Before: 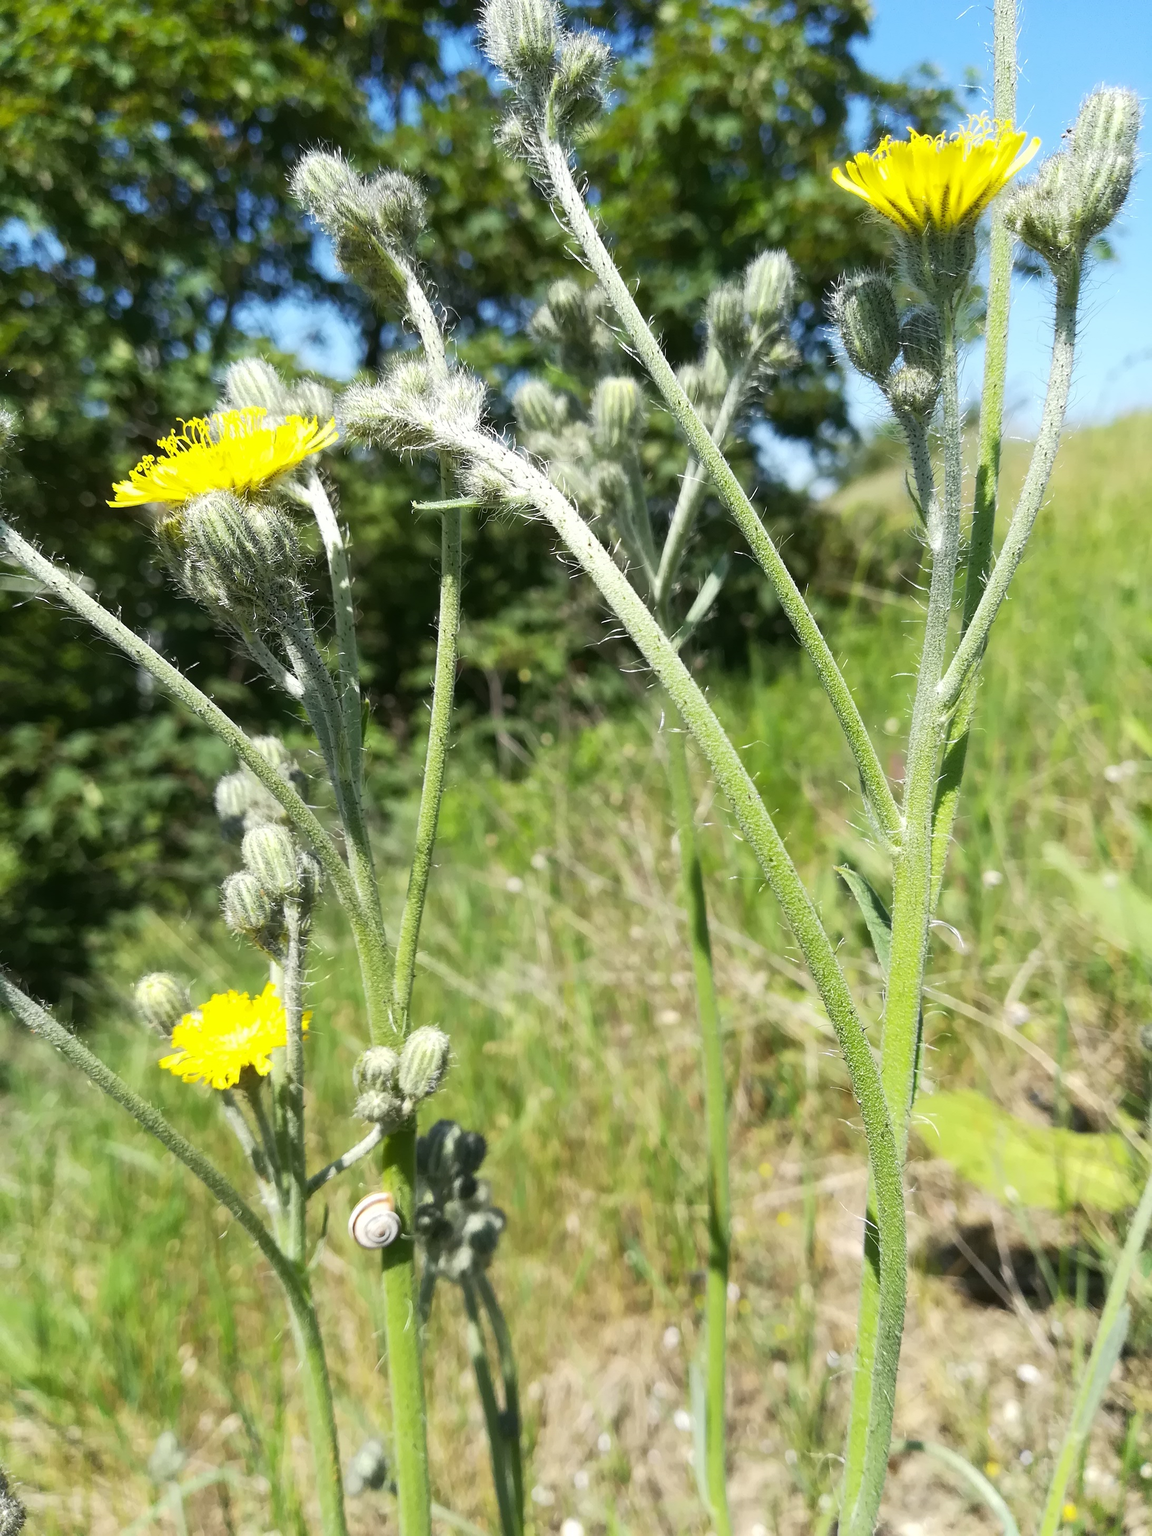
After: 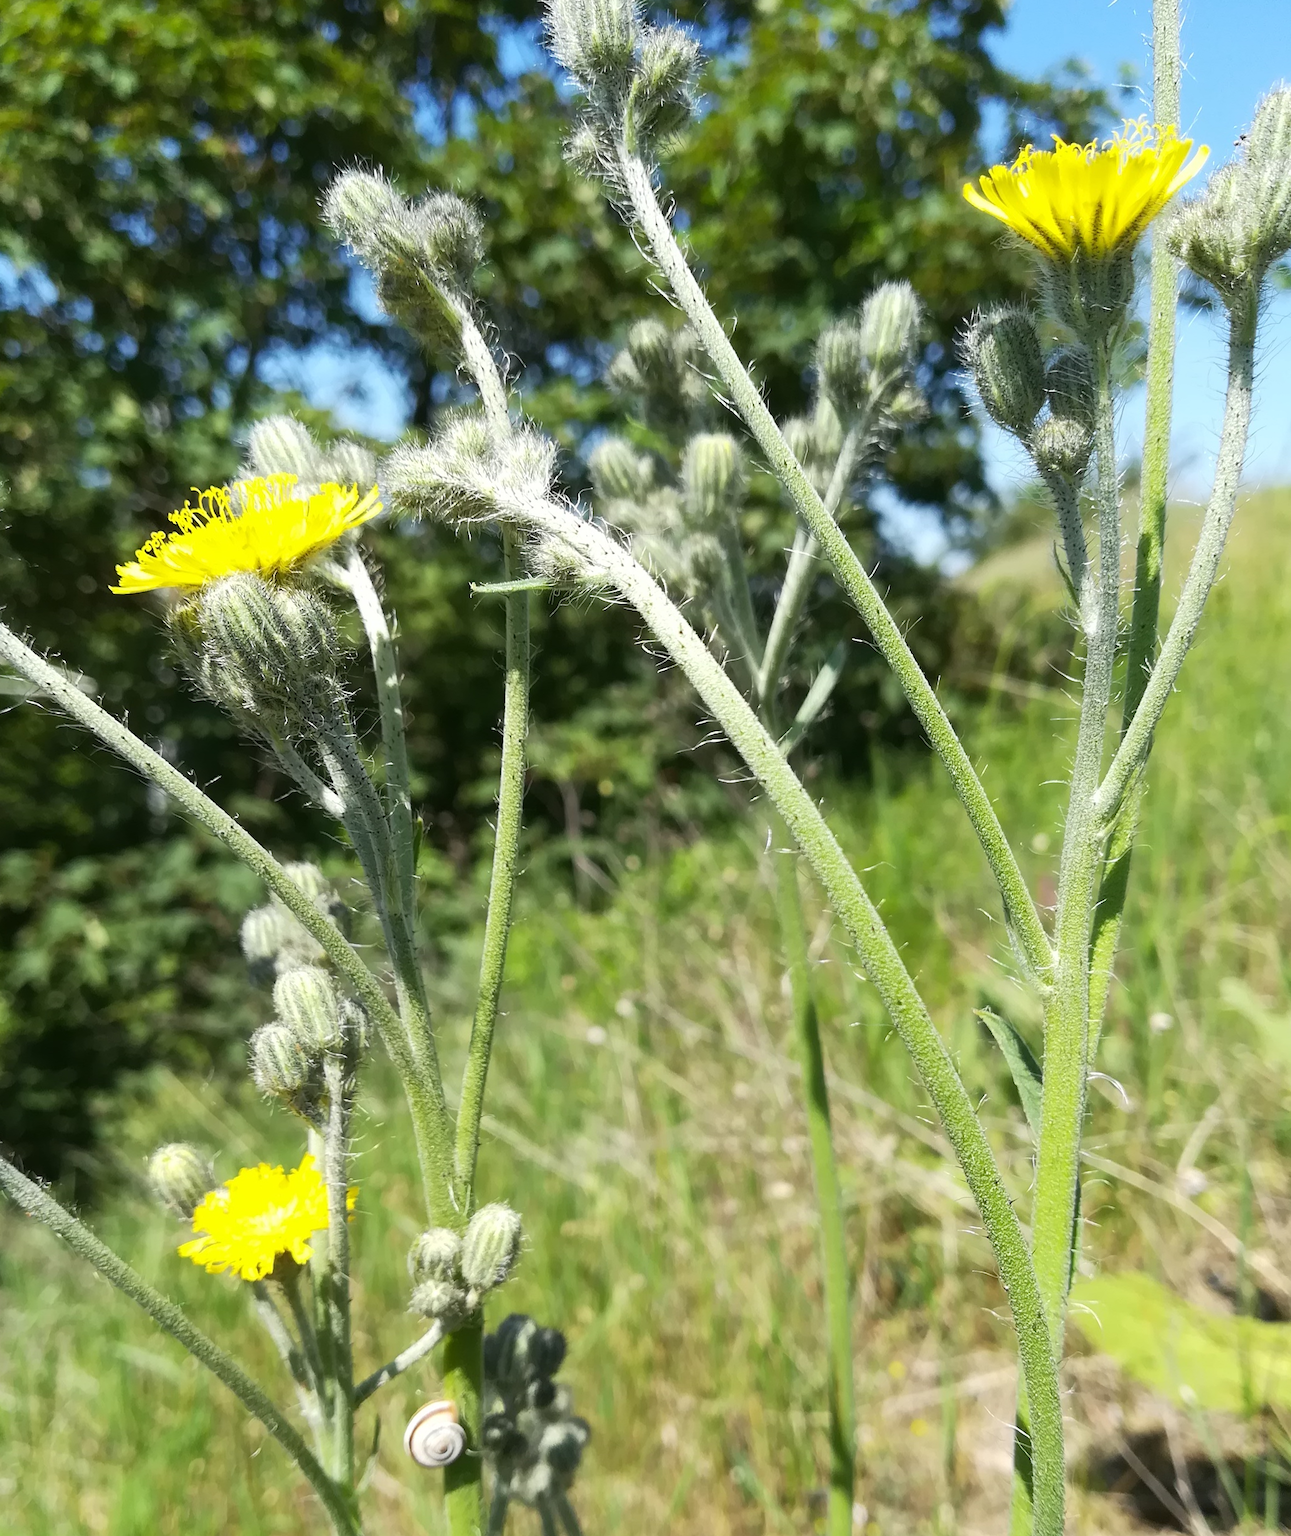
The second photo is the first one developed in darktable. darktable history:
crop and rotate: angle 0.581°, left 0.376%, right 3.523%, bottom 14.289%
